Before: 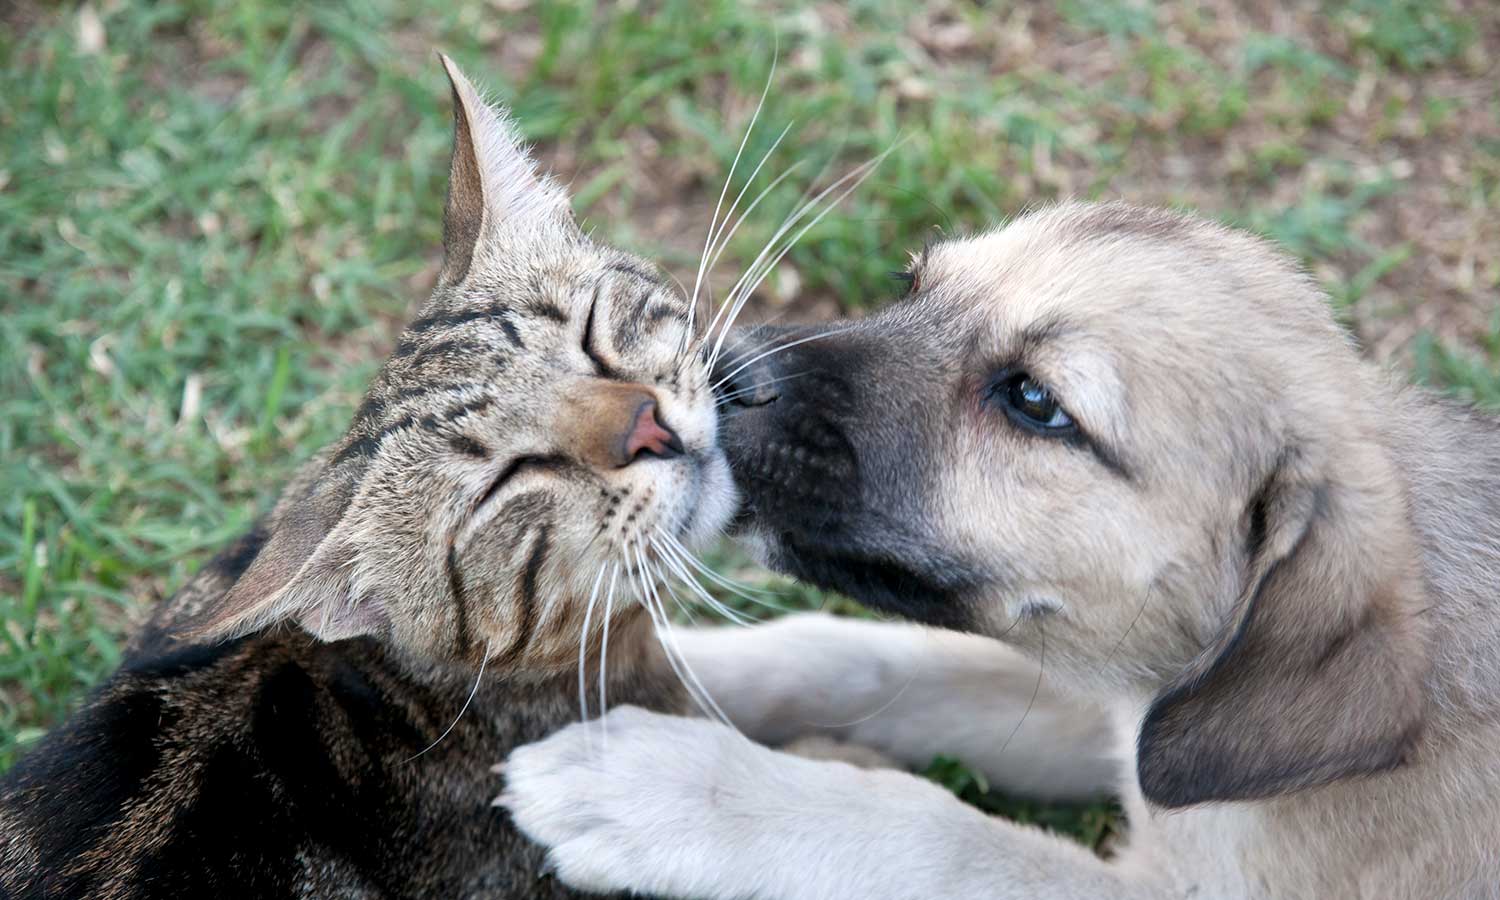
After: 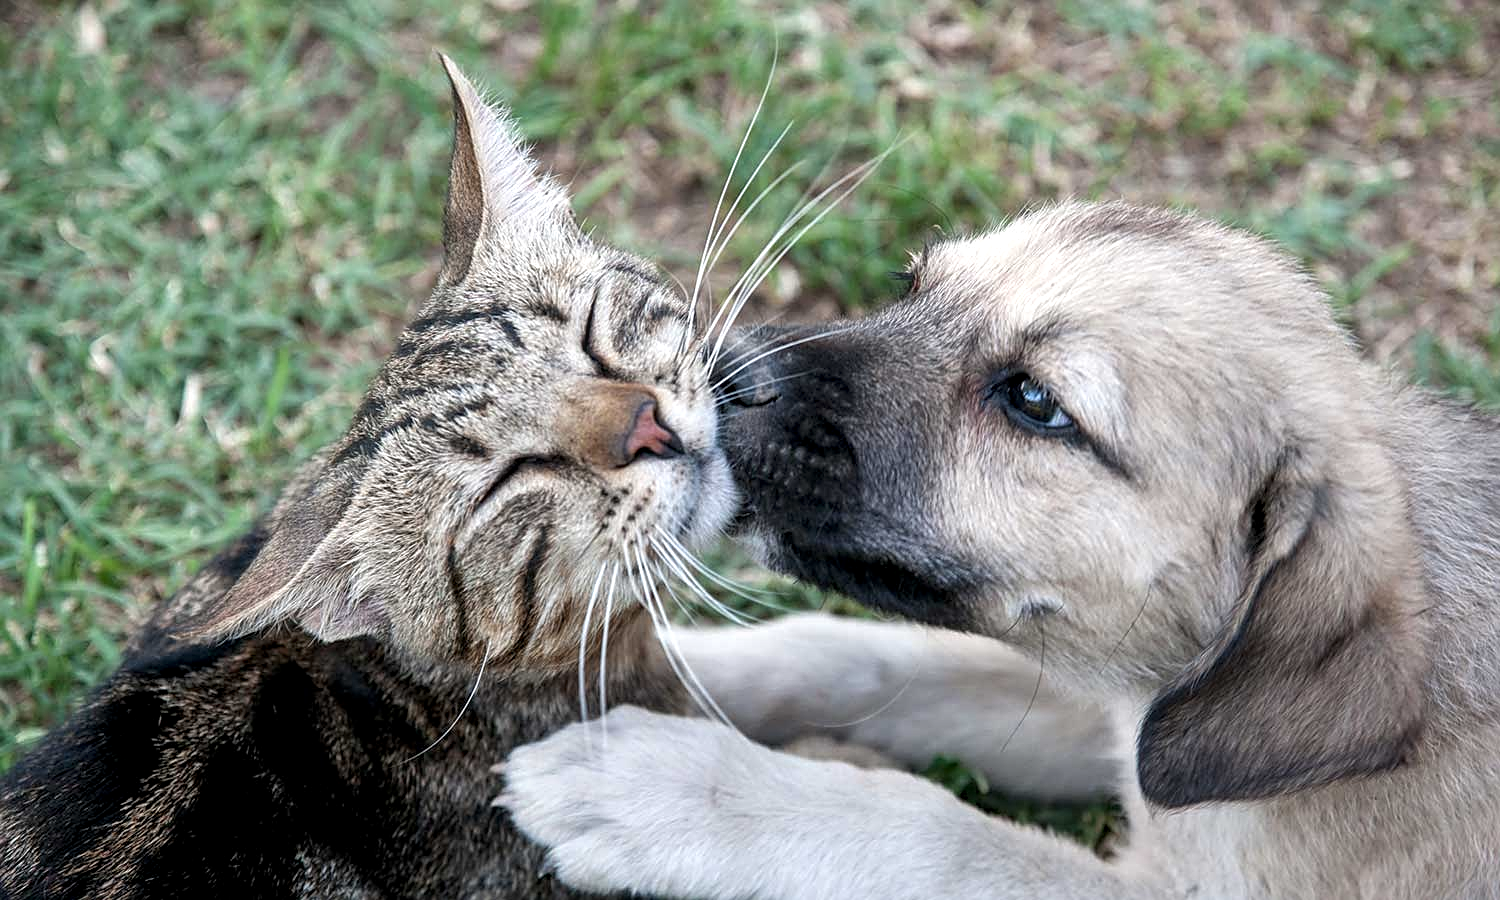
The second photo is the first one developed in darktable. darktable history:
contrast brightness saturation: saturation -0.05
local contrast: detail 130%
sharpen: on, module defaults
